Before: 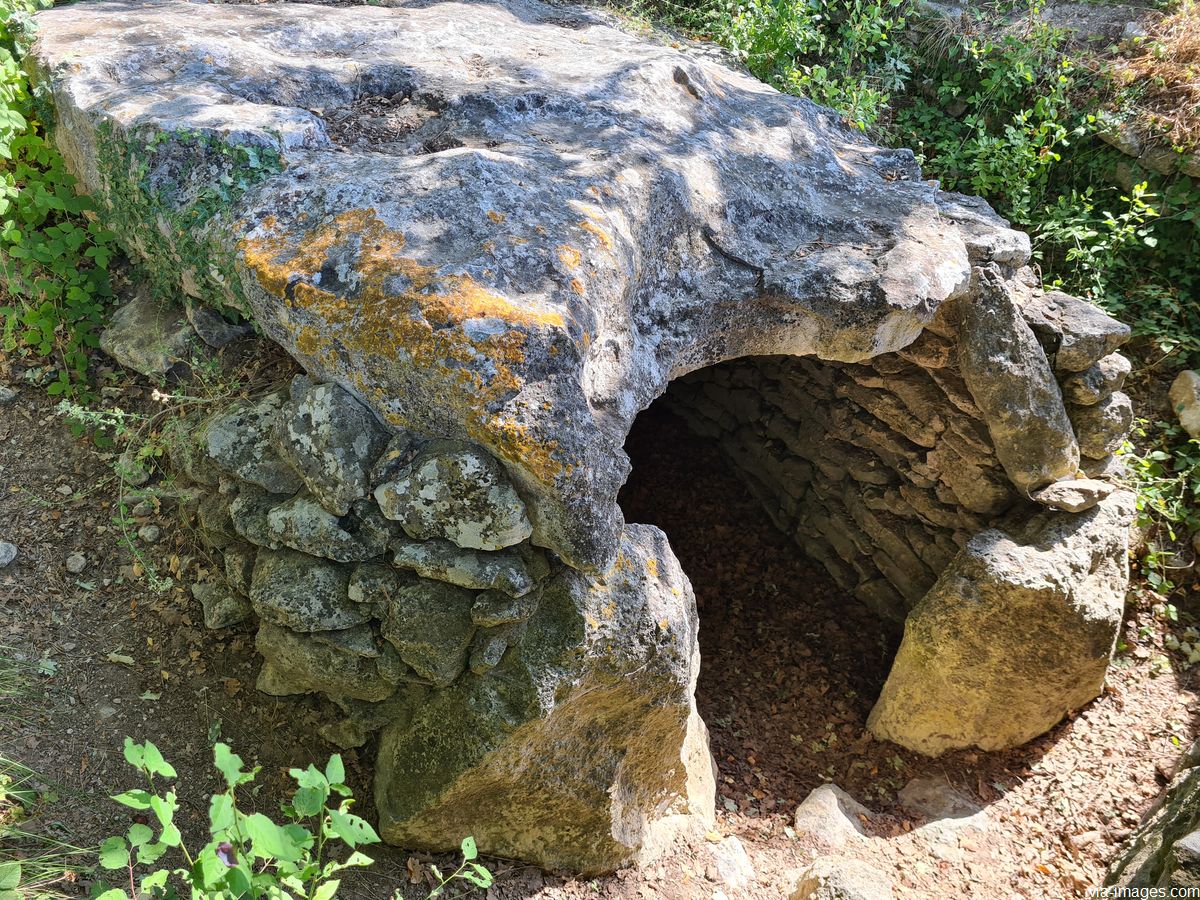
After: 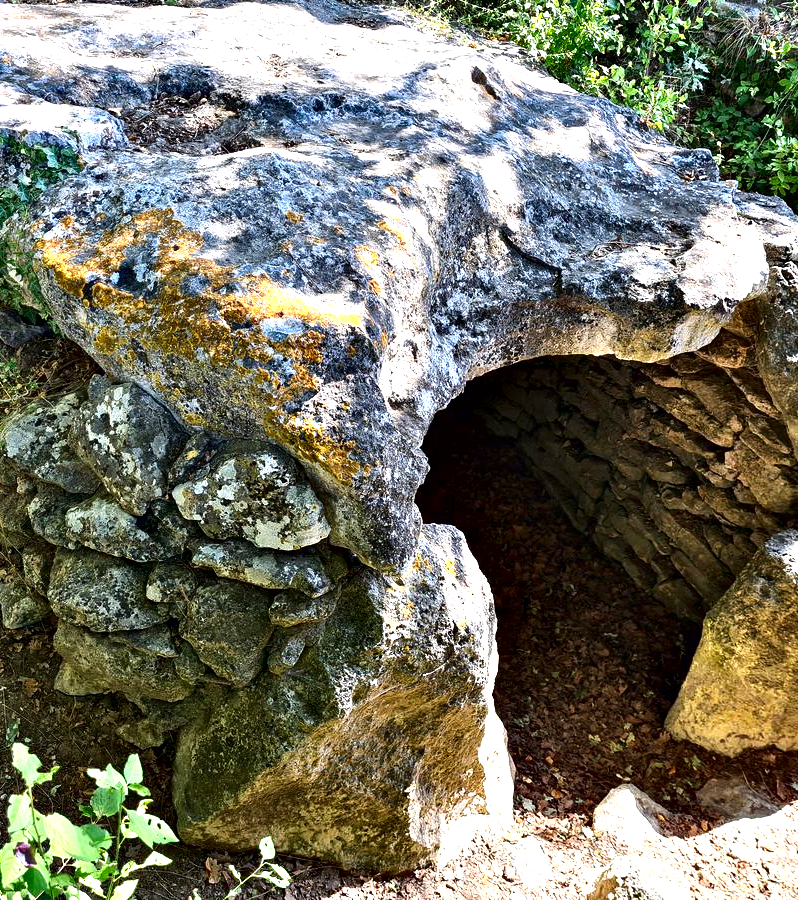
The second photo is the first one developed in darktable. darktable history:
contrast brightness saturation: contrast 0.07, brightness -0.13, saturation 0.06
exposure: exposure 0.564 EV, compensate highlight preservation false
crop: left 16.899%, right 16.556%
contrast equalizer: octaves 7, y [[0.6 ×6], [0.55 ×6], [0 ×6], [0 ×6], [0 ×6]]
